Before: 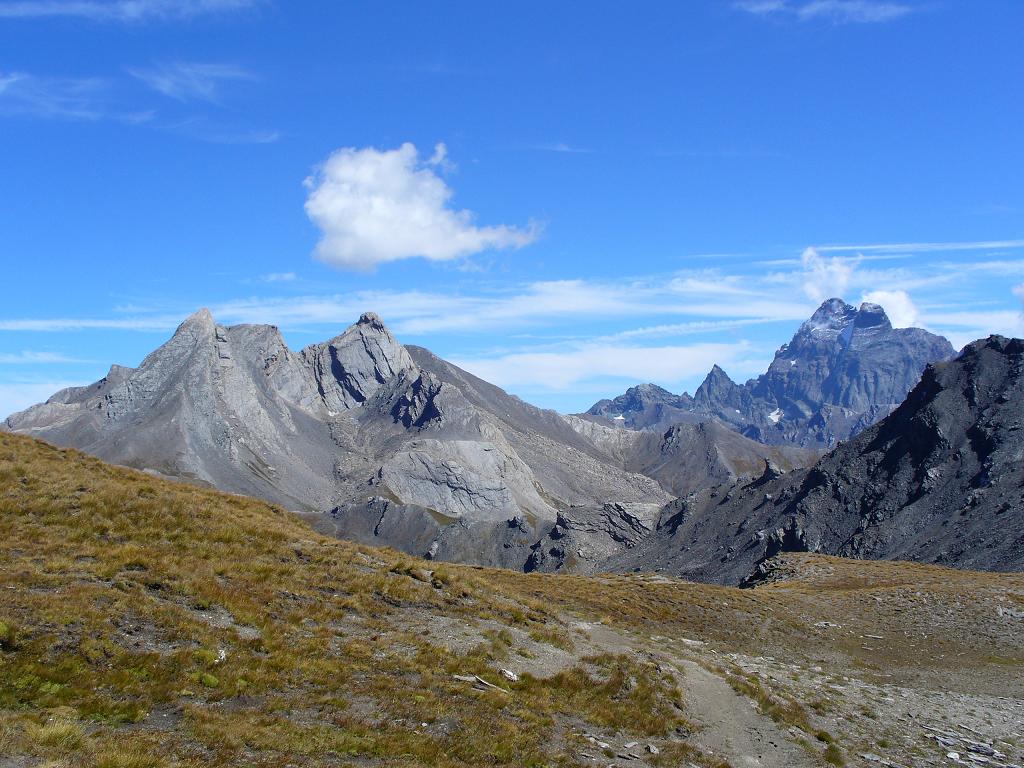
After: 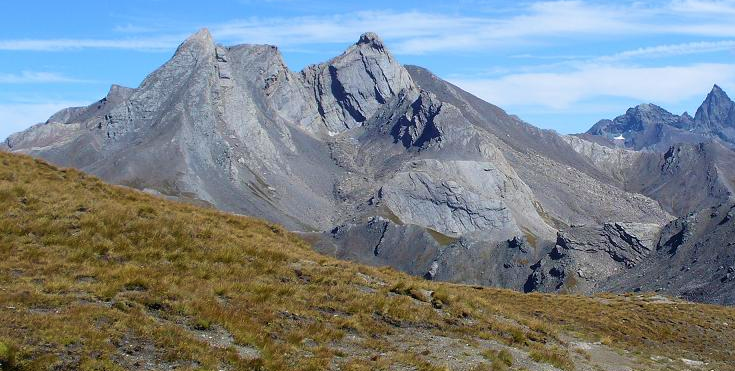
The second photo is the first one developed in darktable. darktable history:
crop: top 36.557%, right 28.125%, bottom 15.061%
color correction: highlights b* -0.037, saturation 0.981
velvia: on, module defaults
